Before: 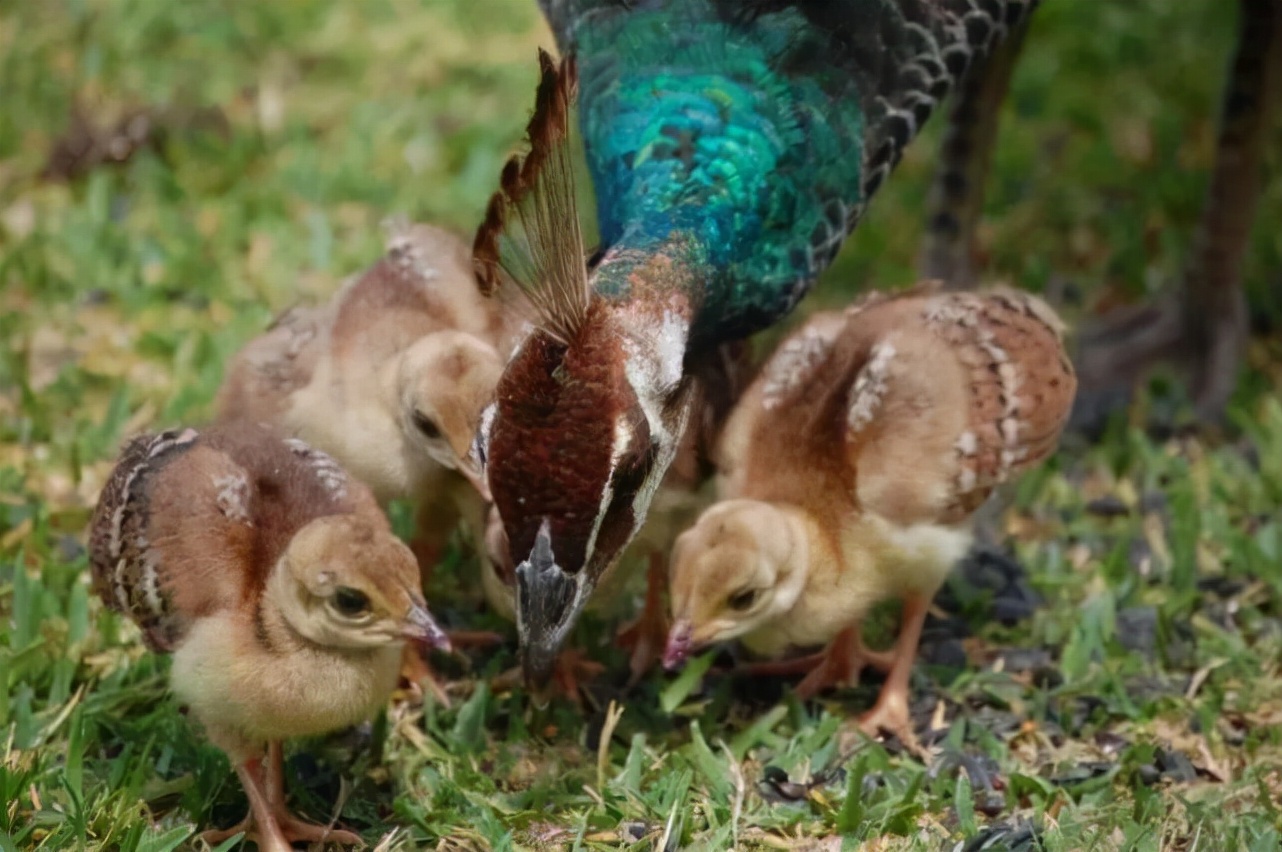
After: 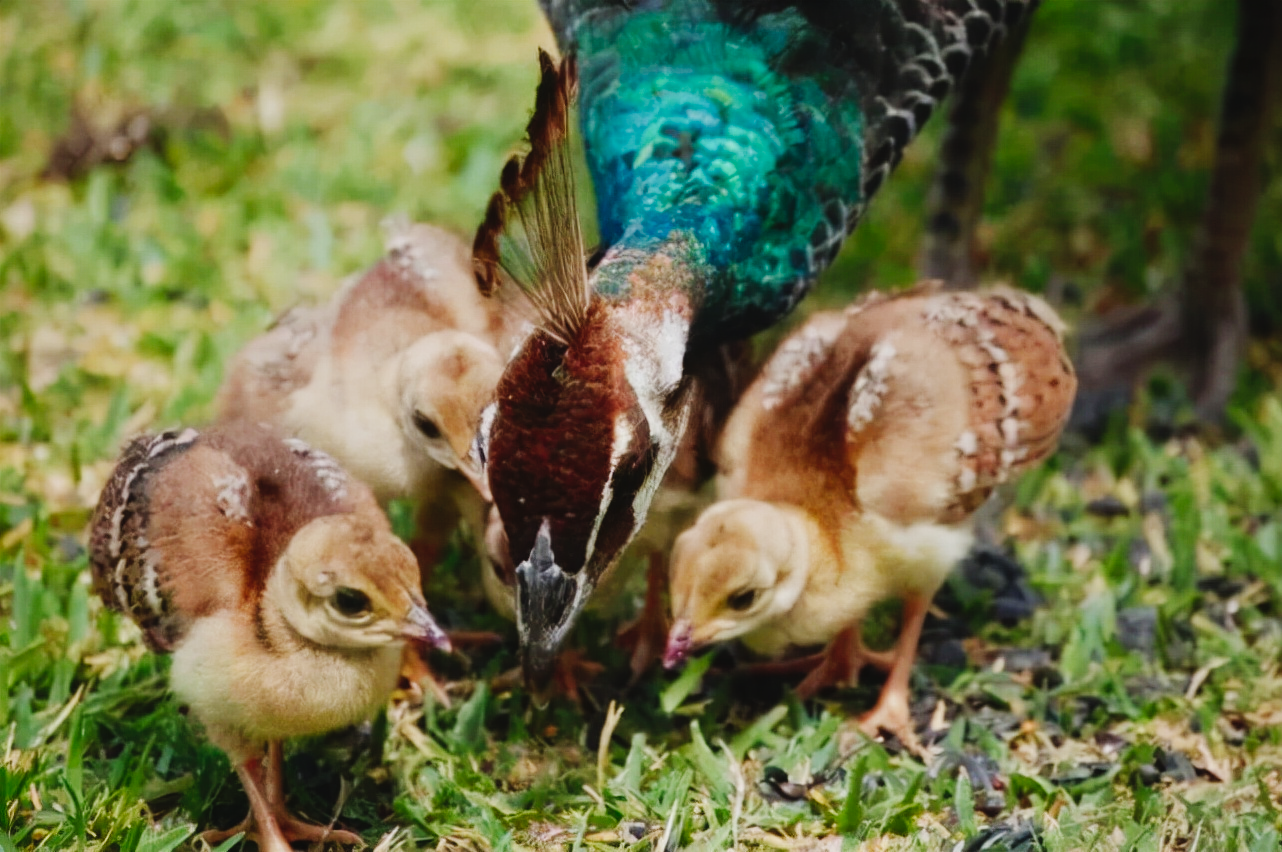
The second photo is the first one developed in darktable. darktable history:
tone curve: curves: ch0 [(0, 0.03) (0.113, 0.087) (0.207, 0.184) (0.515, 0.612) (0.712, 0.793) (1, 0.946)]; ch1 [(0, 0) (0.172, 0.123) (0.317, 0.279) (0.407, 0.401) (0.476, 0.482) (0.505, 0.499) (0.534, 0.534) (0.632, 0.645) (0.726, 0.745) (1, 1)]; ch2 [(0, 0) (0.411, 0.424) (0.505, 0.505) (0.521, 0.524) (0.541, 0.569) (0.65, 0.699) (1, 1)], preserve colors none
